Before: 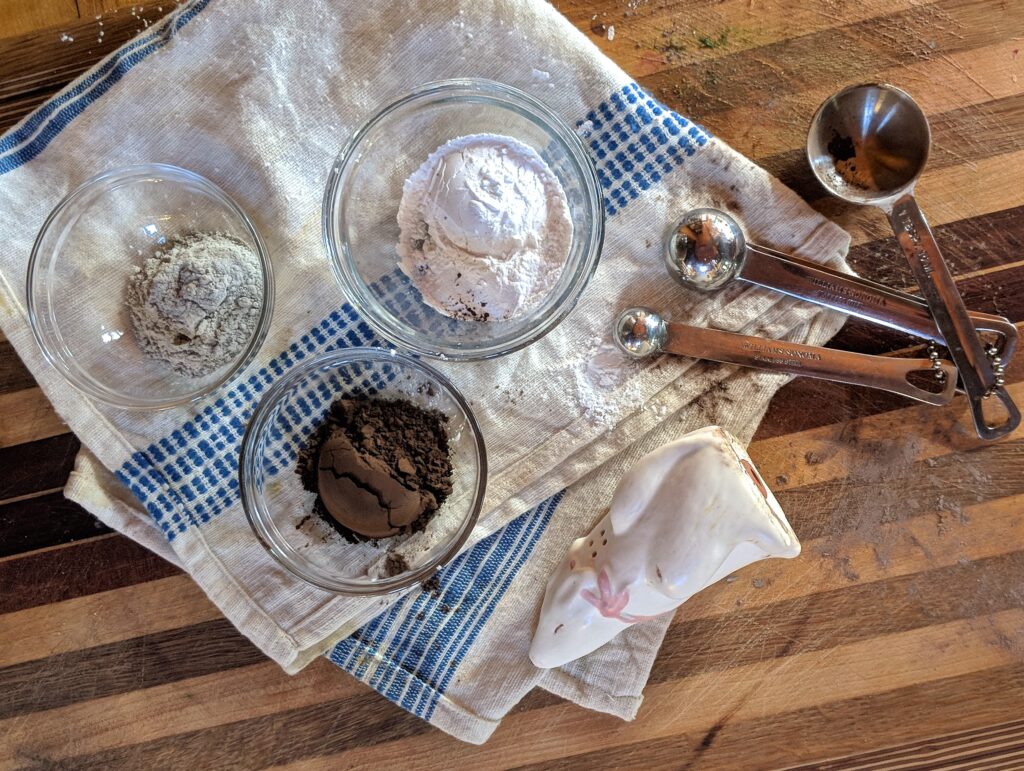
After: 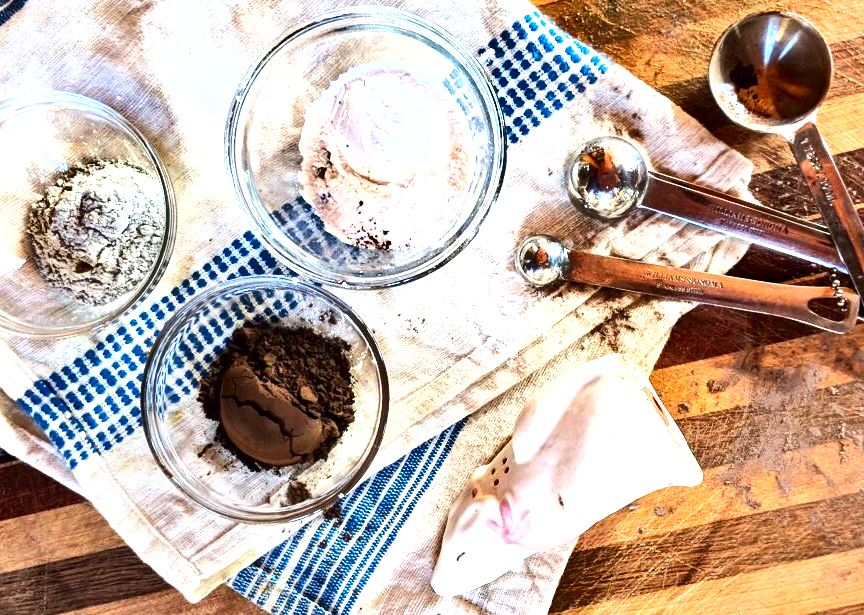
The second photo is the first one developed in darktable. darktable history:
contrast brightness saturation: contrast 0.189, brightness -0.113, saturation 0.207
crop and rotate: left 9.649%, top 9.36%, right 5.966%, bottom 10.873%
shadows and highlights: soften with gaussian
tone equalizer: smoothing diameter 24.91%, edges refinement/feathering 14.64, preserve details guided filter
exposure: black level correction 0, exposure 1.472 EV, compensate highlight preservation false
